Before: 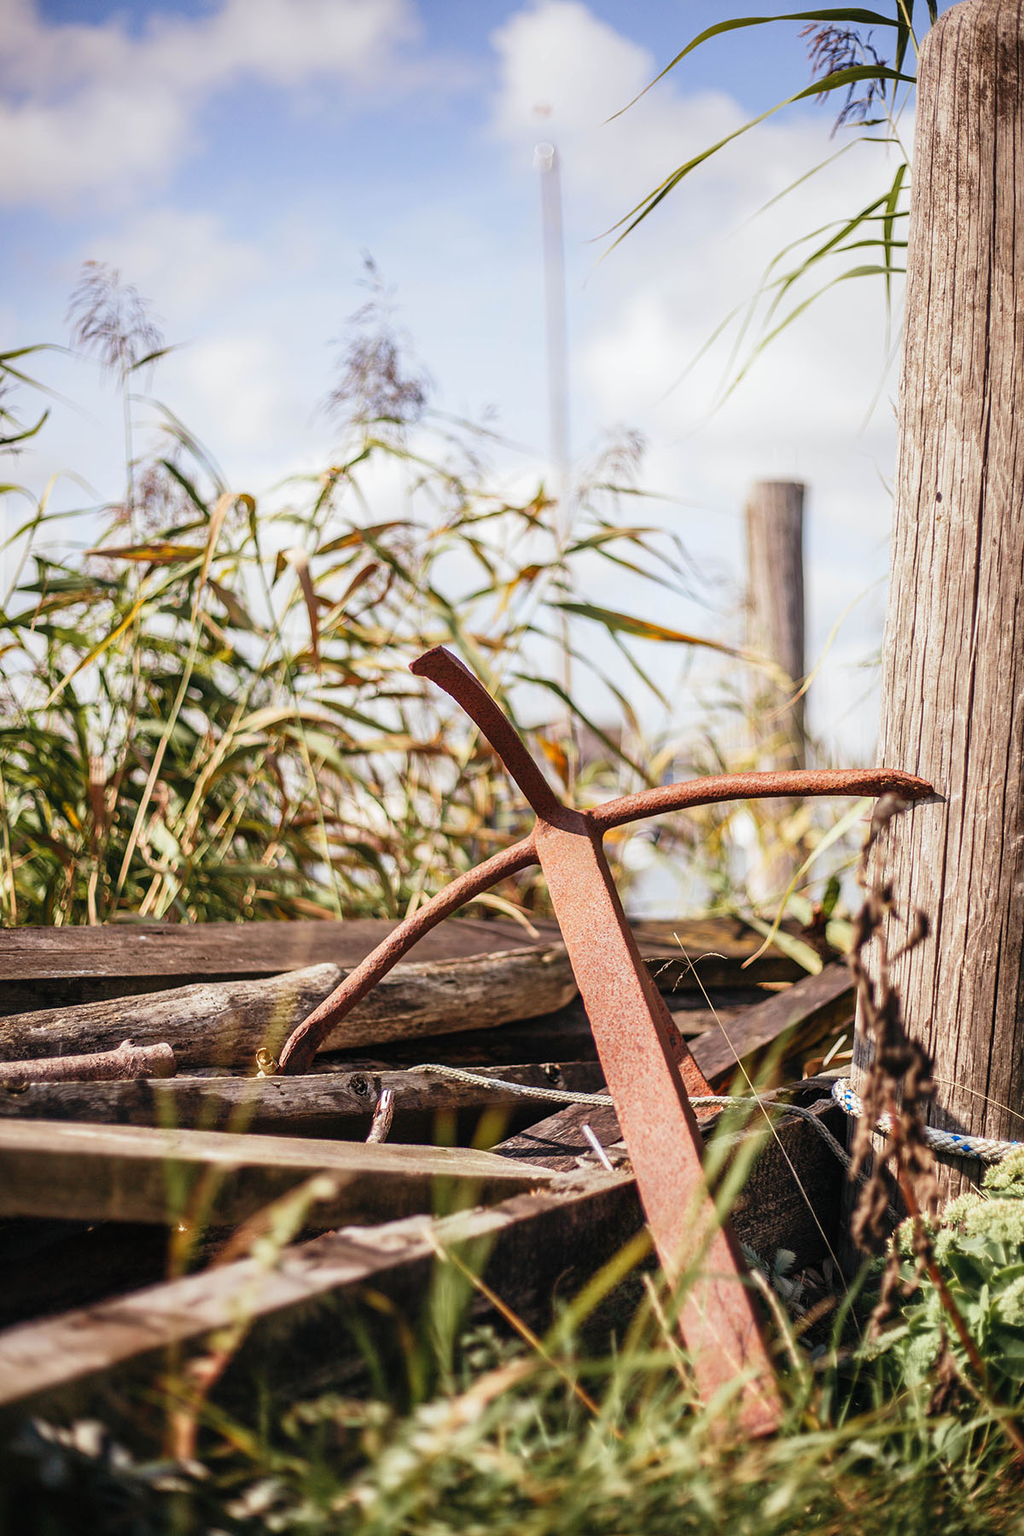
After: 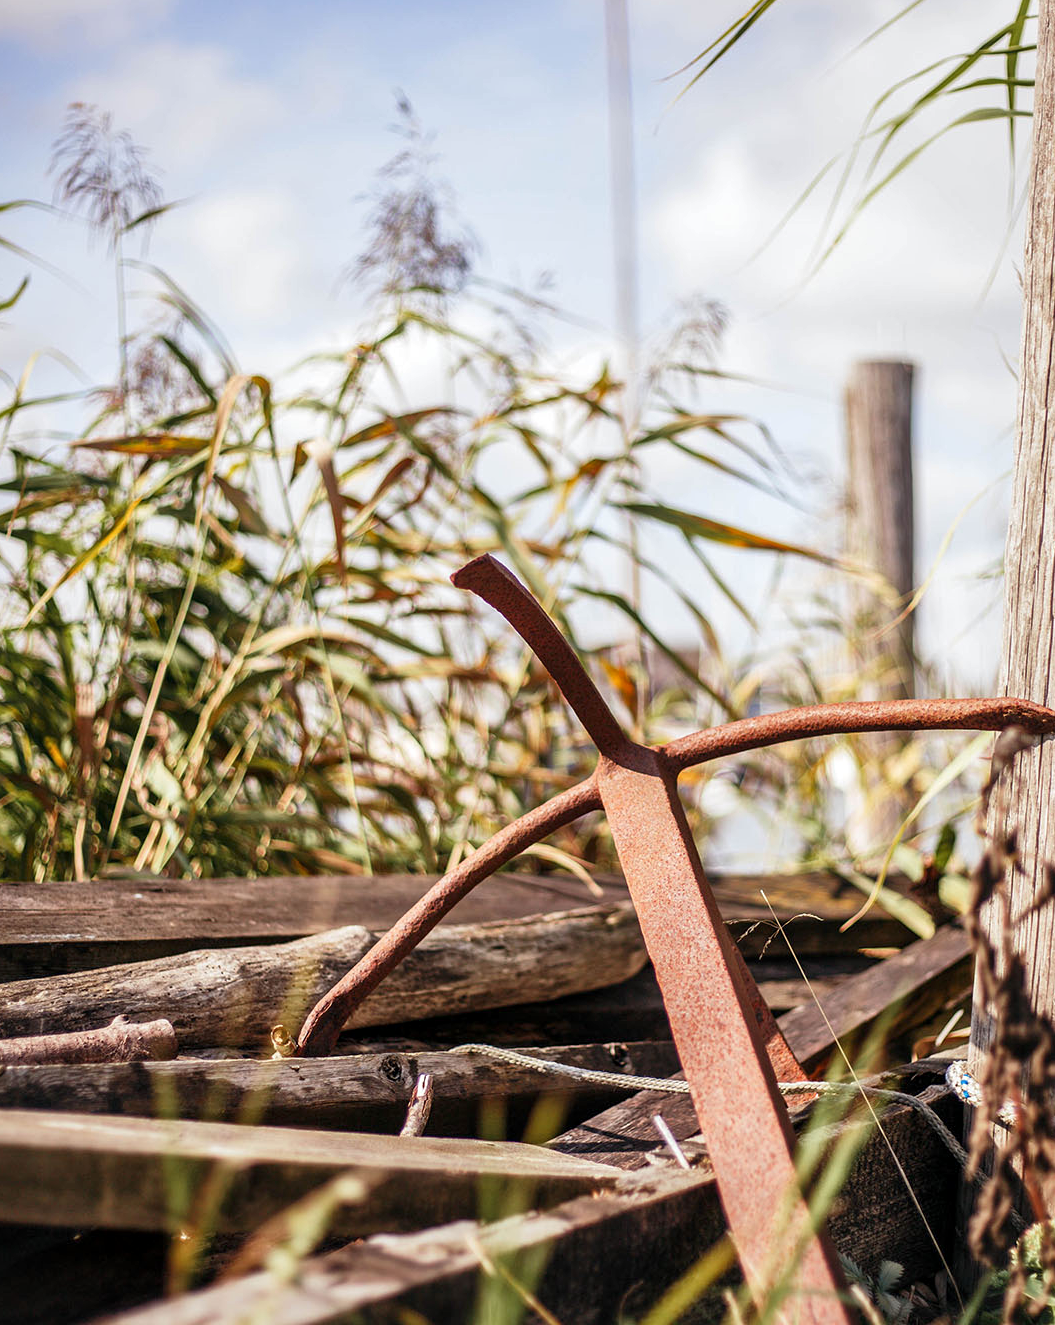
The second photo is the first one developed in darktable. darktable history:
local contrast: mode bilateral grid, contrast 20, coarseness 50, detail 132%, midtone range 0.2
crop and rotate: left 2.425%, top 11.305%, right 9.6%, bottom 15.08%
